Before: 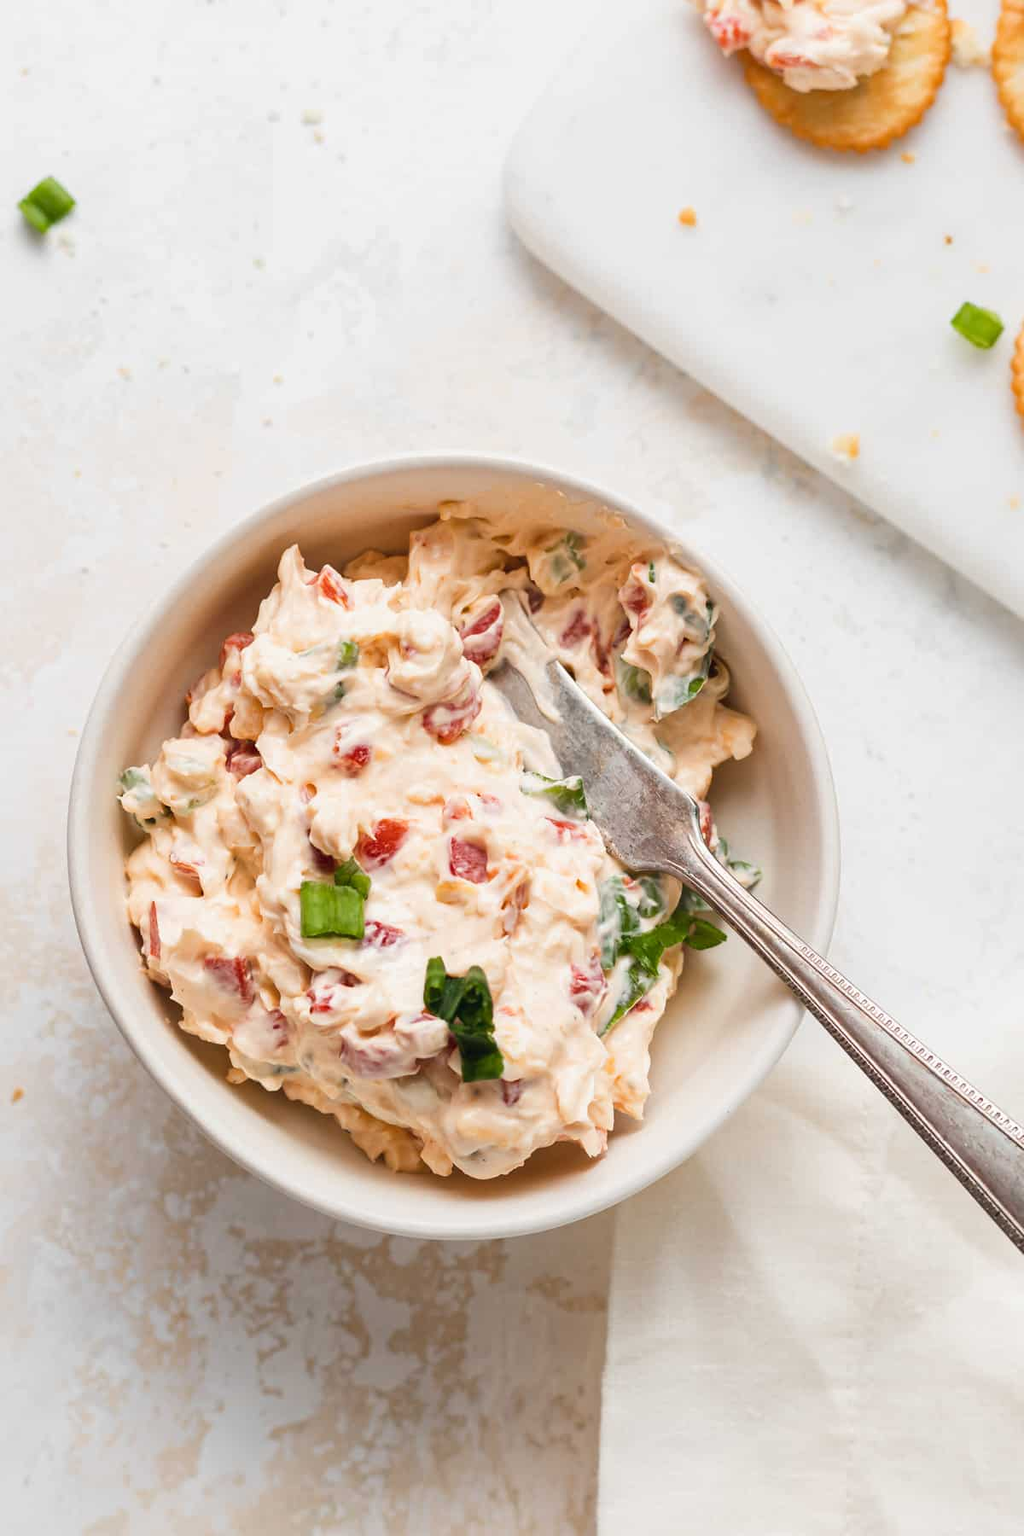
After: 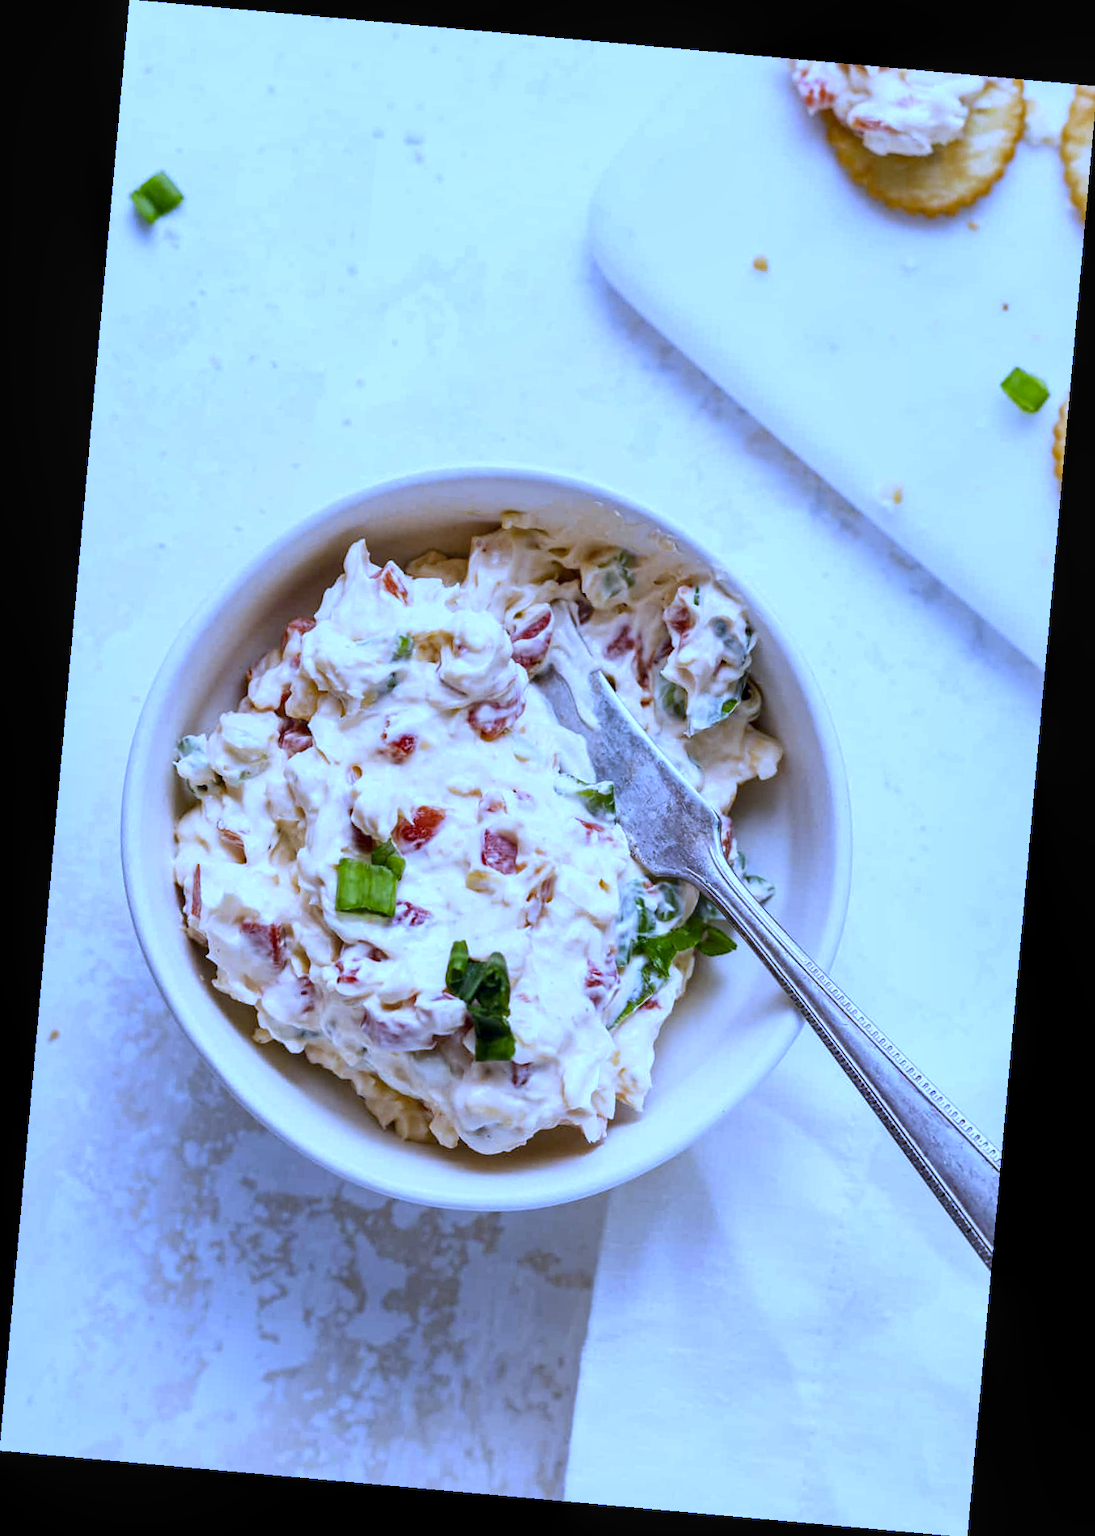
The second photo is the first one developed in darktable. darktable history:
rotate and perspective: rotation 5.12°, automatic cropping off
local contrast: highlights 83%, shadows 81%
white balance: red 0.766, blue 1.537
